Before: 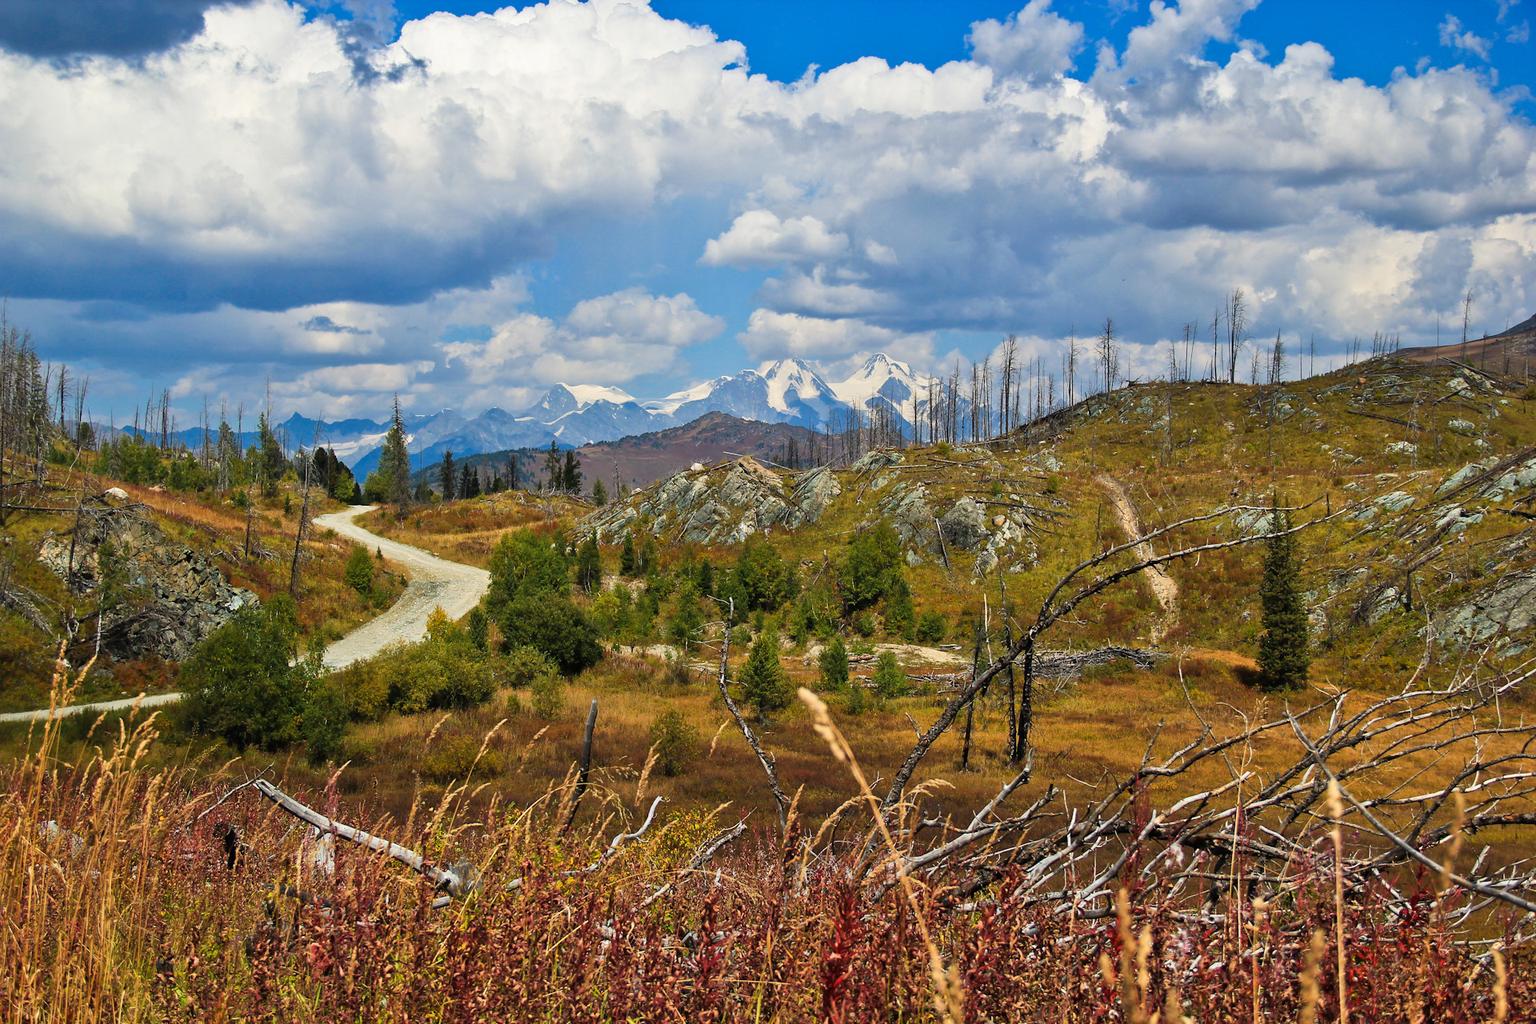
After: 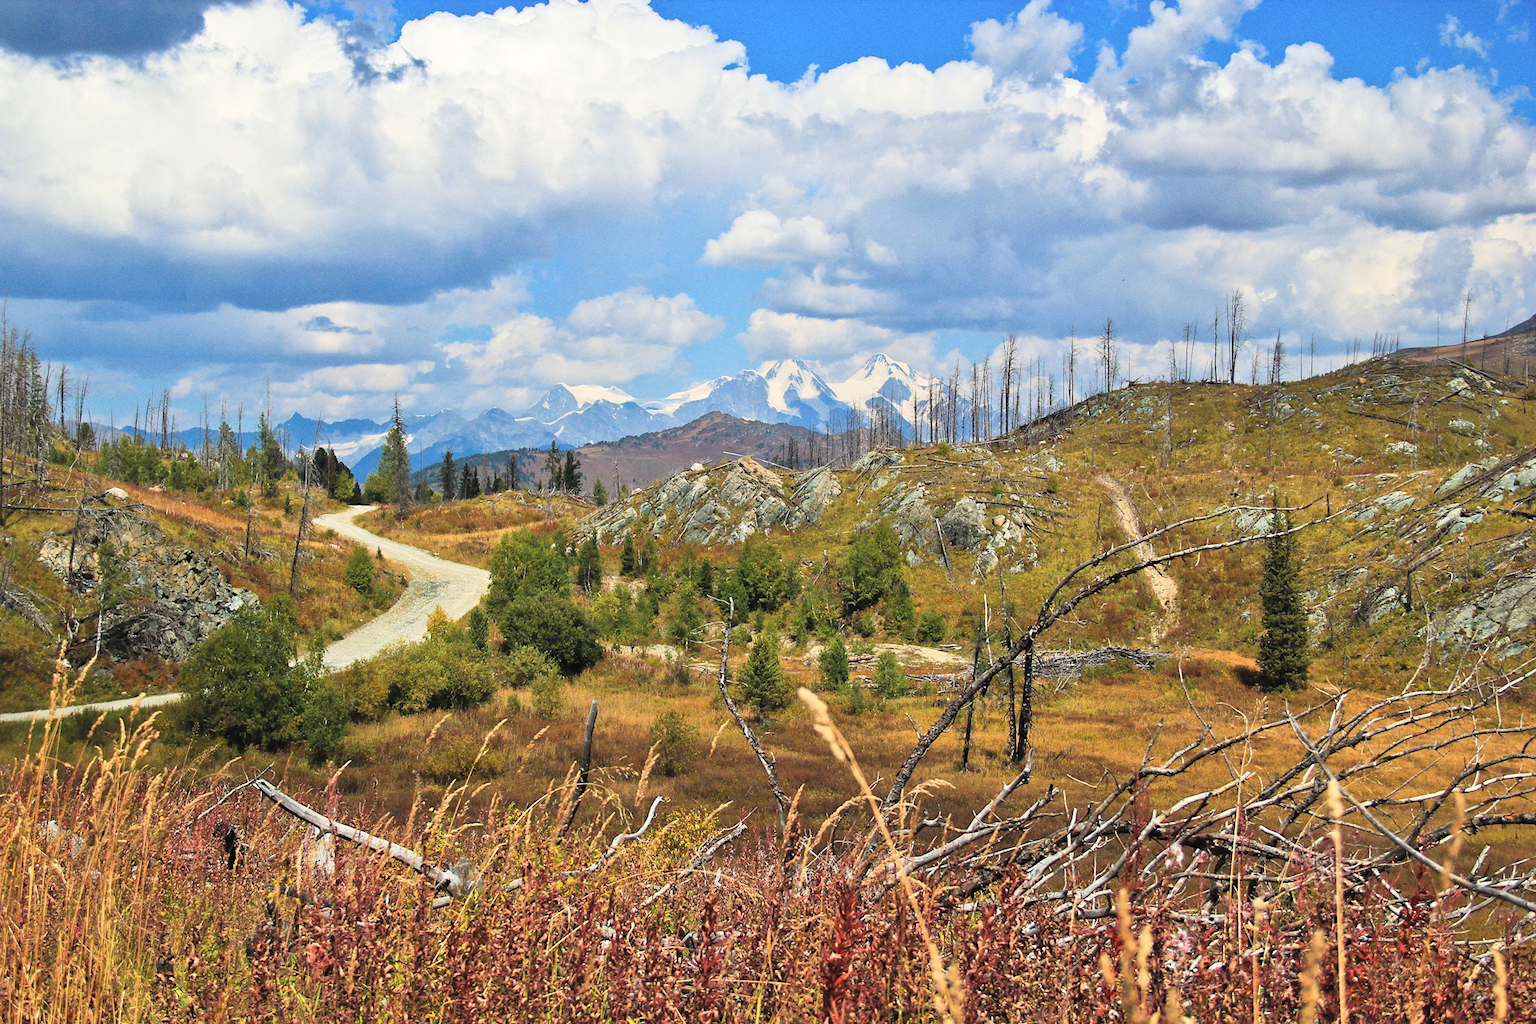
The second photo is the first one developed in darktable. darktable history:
grain: coarseness 0.09 ISO, strength 16.61%
sharpen: radius 5.325, amount 0.312, threshold 26.433
contrast brightness saturation: contrast 0.14, brightness 0.21
exposure: exposure 0.014 EV, compensate highlight preservation false
